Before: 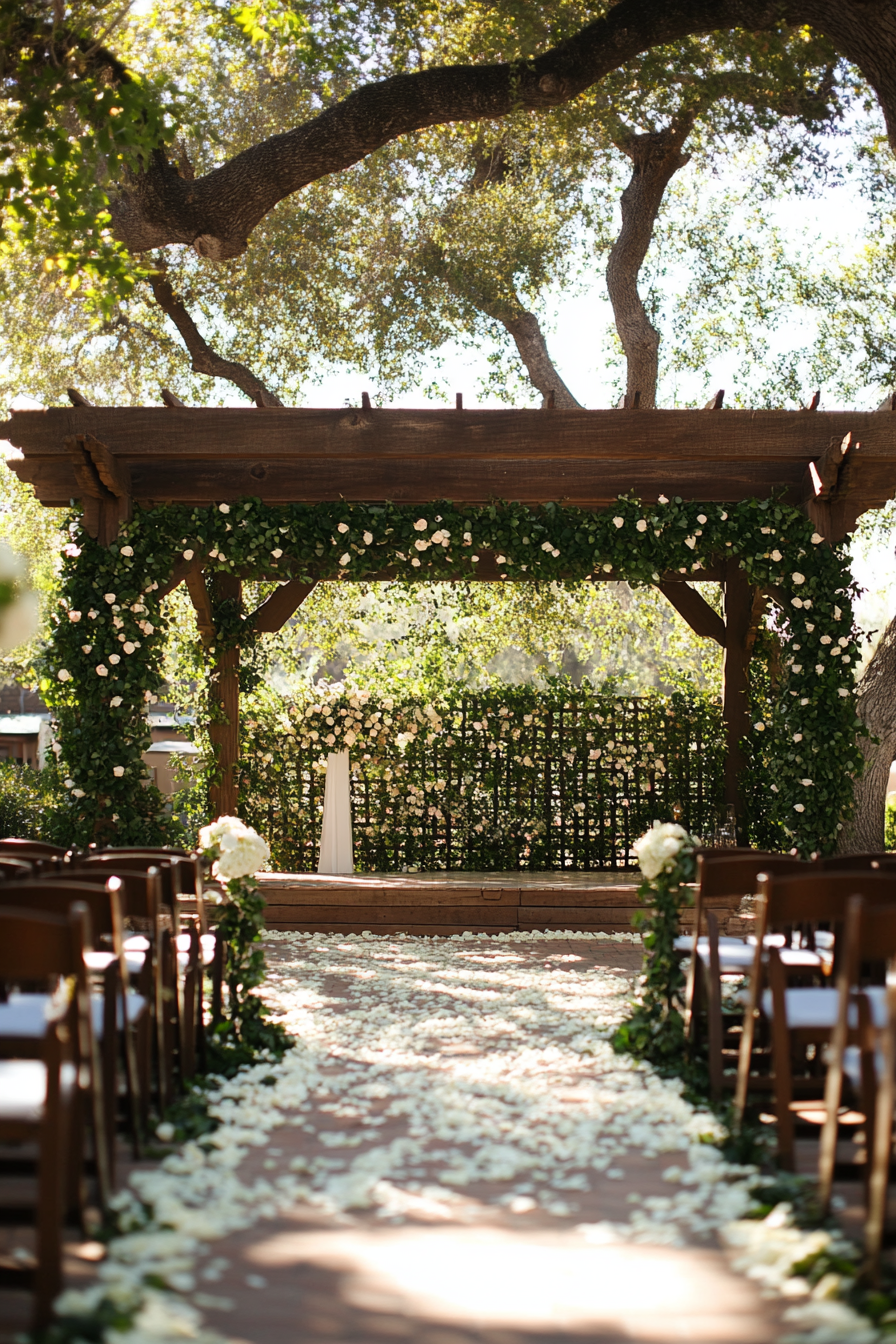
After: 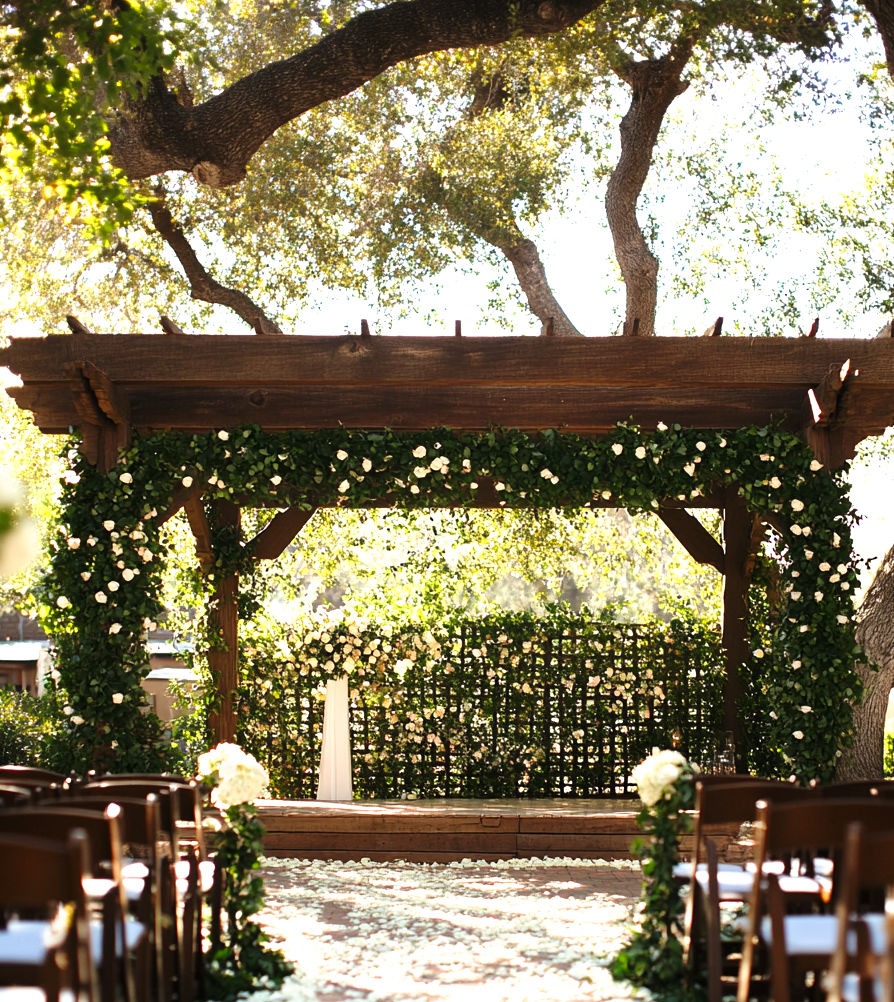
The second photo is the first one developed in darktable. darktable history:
tone curve: curves: ch0 [(0, 0) (0.003, 0.002) (0.011, 0.009) (0.025, 0.02) (0.044, 0.036) (0.069, 0.057) (0.1, 0.081) (0.136, 0.115) (0.177, 0.153) (0.224, 0.202) (0.277, 0.264) (0.335, 0.333) (0.399, 0.409) (0.468, 0.491) (0.543, 0.58) (0.623, 0.675) (0.709, 0.777) (0.801, 0.88) (0.898, 0.98) (1, 1)], preserve colors none
sharpen: radius 2.908, amount 0.855, threshold 47.412
exposure: exposure 0.378 EV, compensate highlight preservation false
crop: left 0.221%, top 5.482%, bottom 19.929%
